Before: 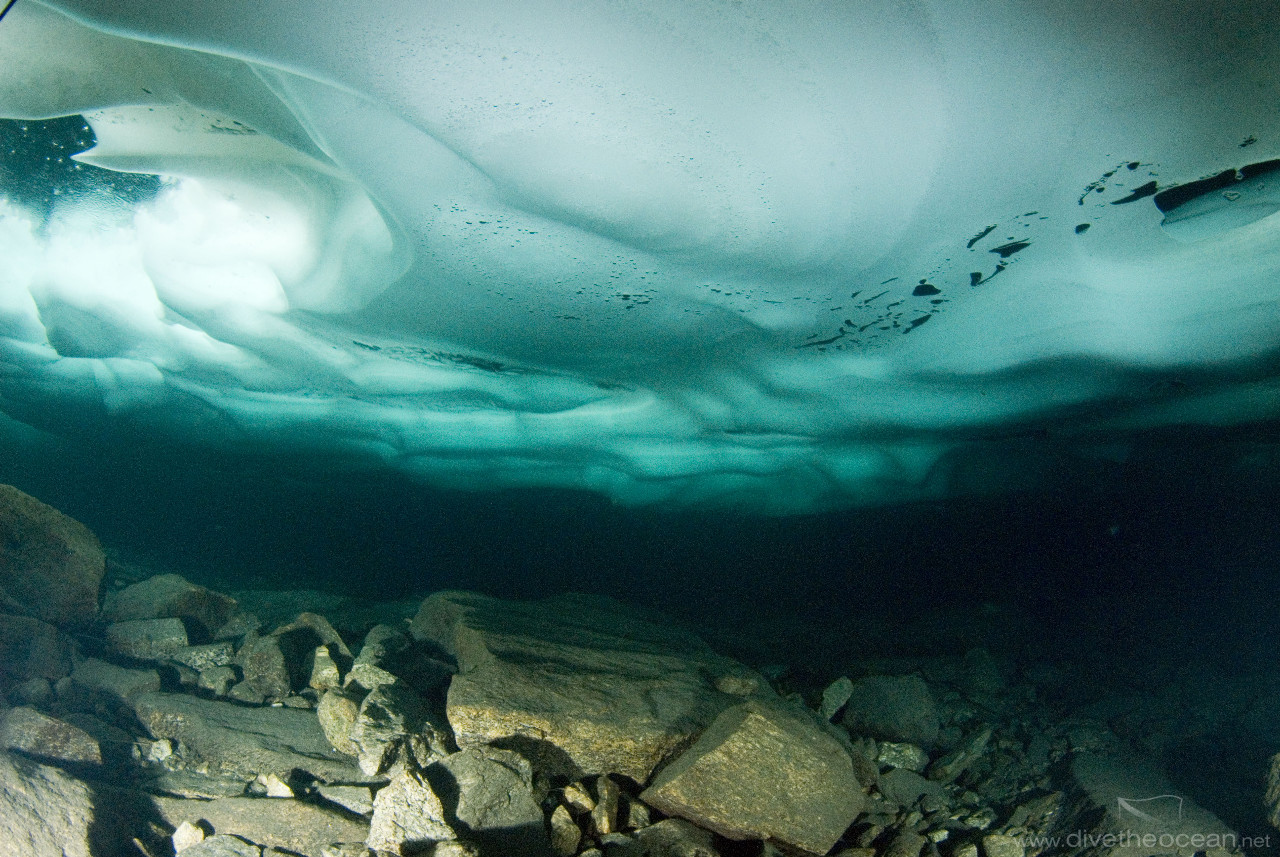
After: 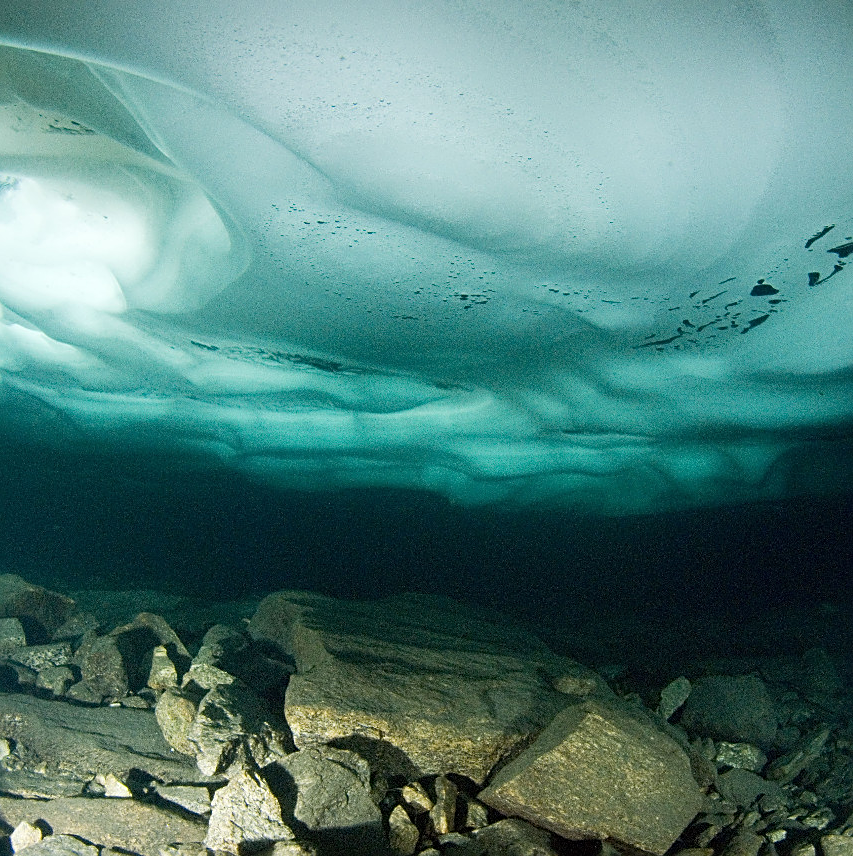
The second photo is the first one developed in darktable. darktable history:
crop and rotate: left 12.673%, right 20.66%
sharpen: on, module defaults
